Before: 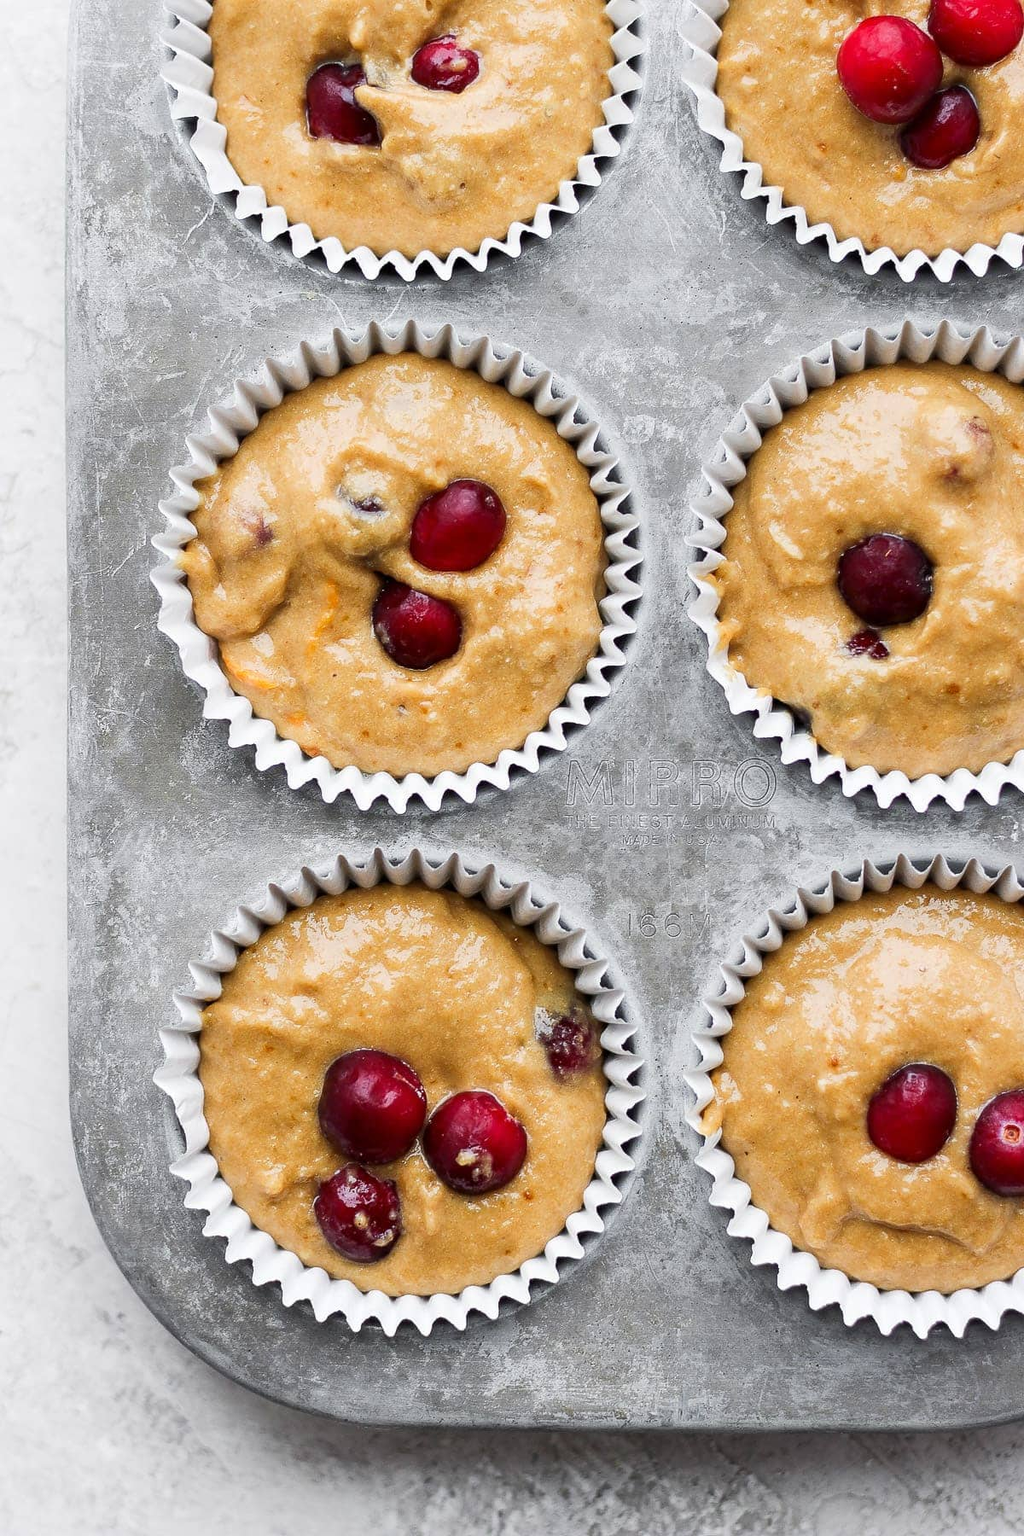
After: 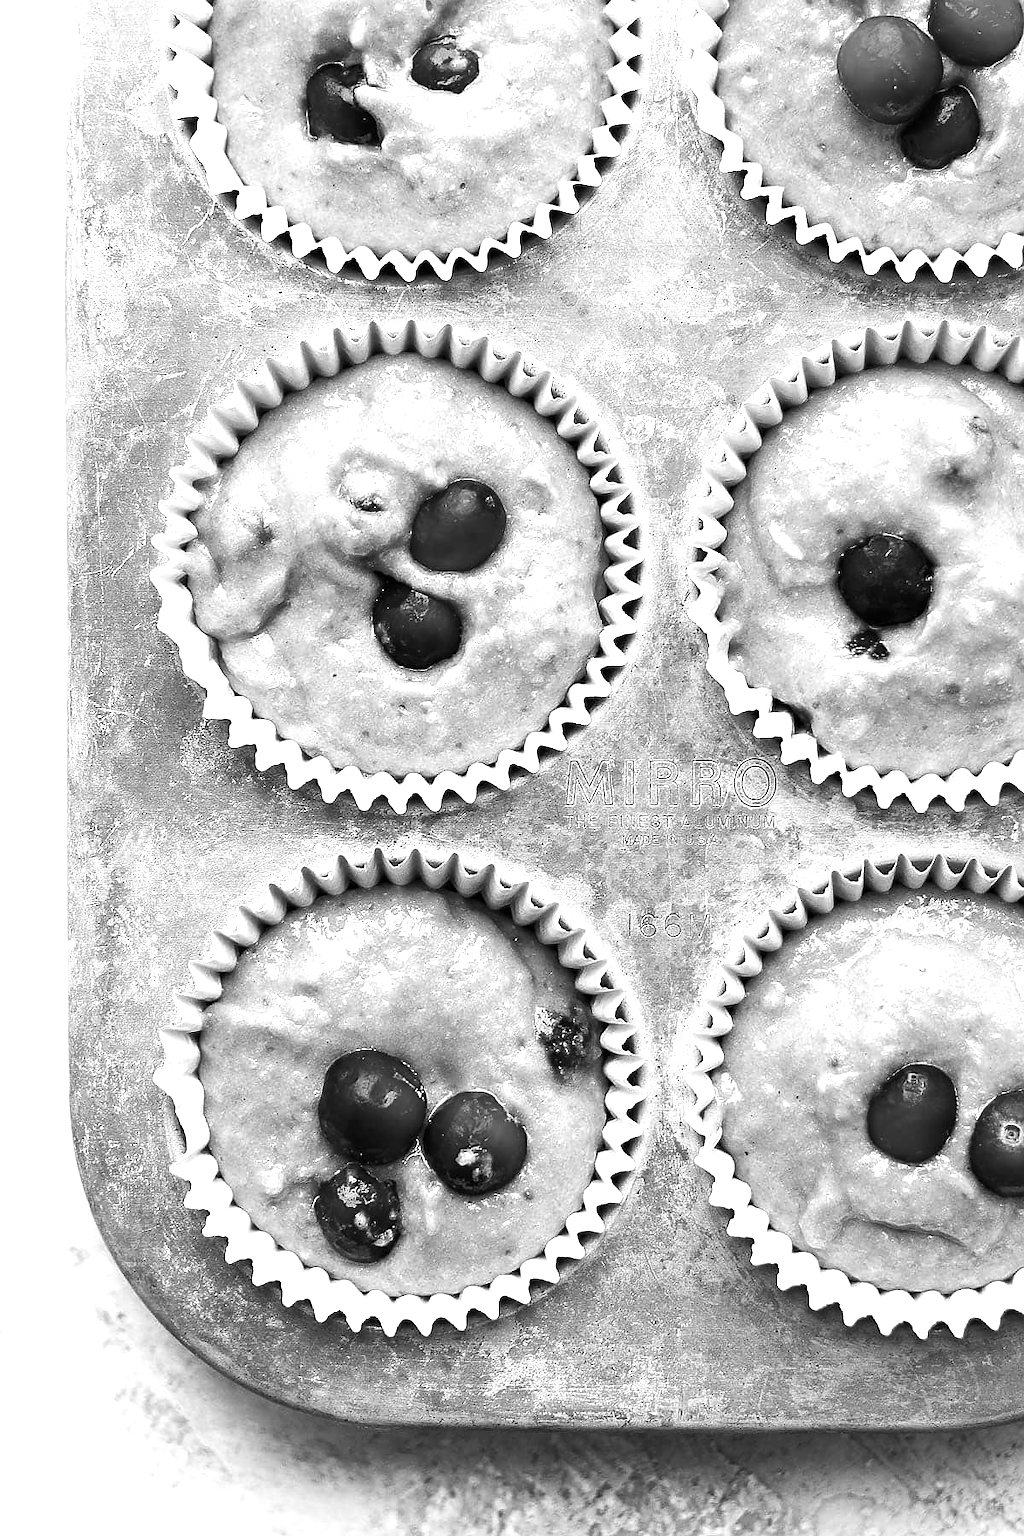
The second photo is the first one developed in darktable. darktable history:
sharpen: radius 1.011
color balance rgb: power › chroma 0.5%, power › hue 215.36°, highlights gain › luminance 6.893%, highlights gain › chroma 0.983%, highlights gain › hue 47.96°, perceptual saturation grading › global saturation 25.064%, perceptual brilliance grading › global brilliance -5.612%, perceptual brilliance grading › highlights 24.85%, perceptual brilliance grading › mid-tones 7.116%, perceptual brilliance grading › shadows -4.688%
color zones: curves: ch1 [(0, -0.014) (0.143, -0.013) (0.286, -0.013) (0.429, -0.016) (0.571, -0.019) (0.714, -0.015) (0.857, 0.002) (1, -0.014)]
